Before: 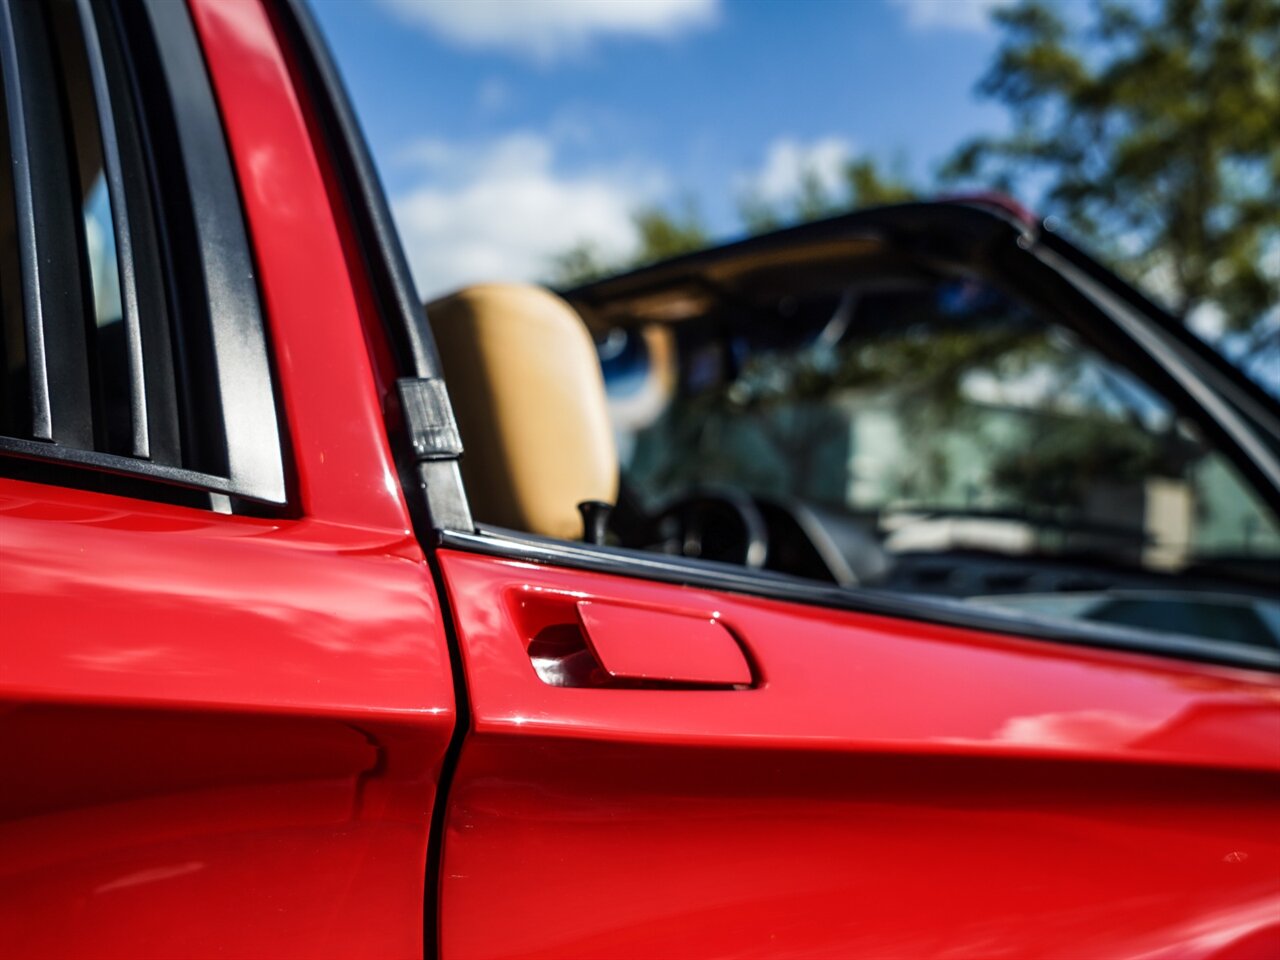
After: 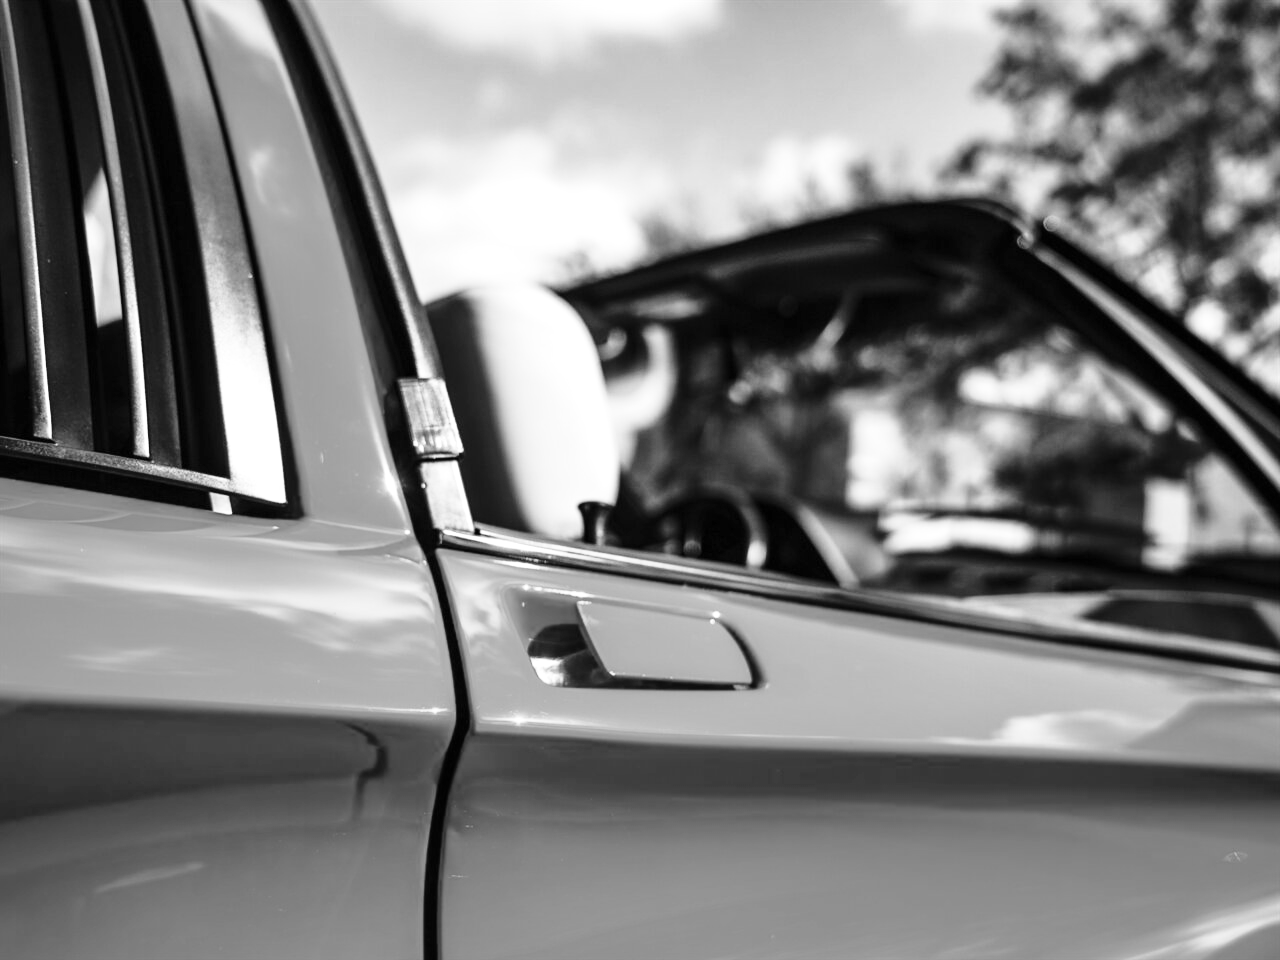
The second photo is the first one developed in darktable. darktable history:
monochrome: on, module defaults
exposure: black level correction 0, exposure 0.5 EV, compensate exposure bias true, compensate highlight preservation false
base curve: curves: ch0 [(0, 0) (0.028, 0.03) (0.121, 0.232) (0.46, 0.748) (0.859, 0.968) (1, 1)], preserve colors none
